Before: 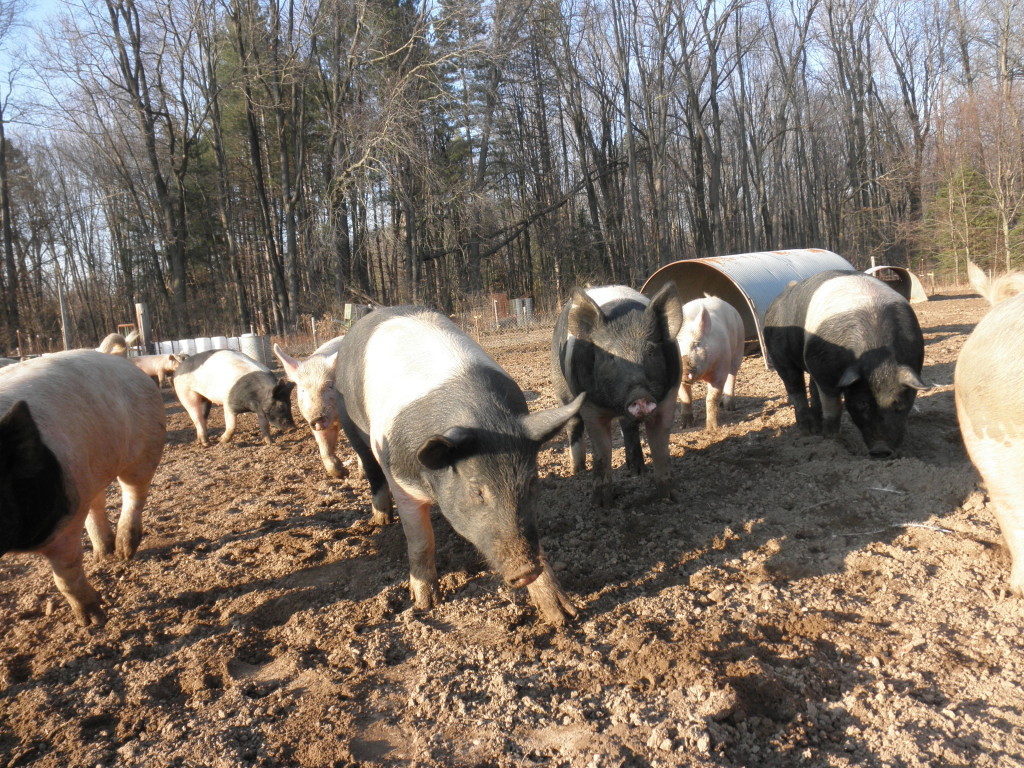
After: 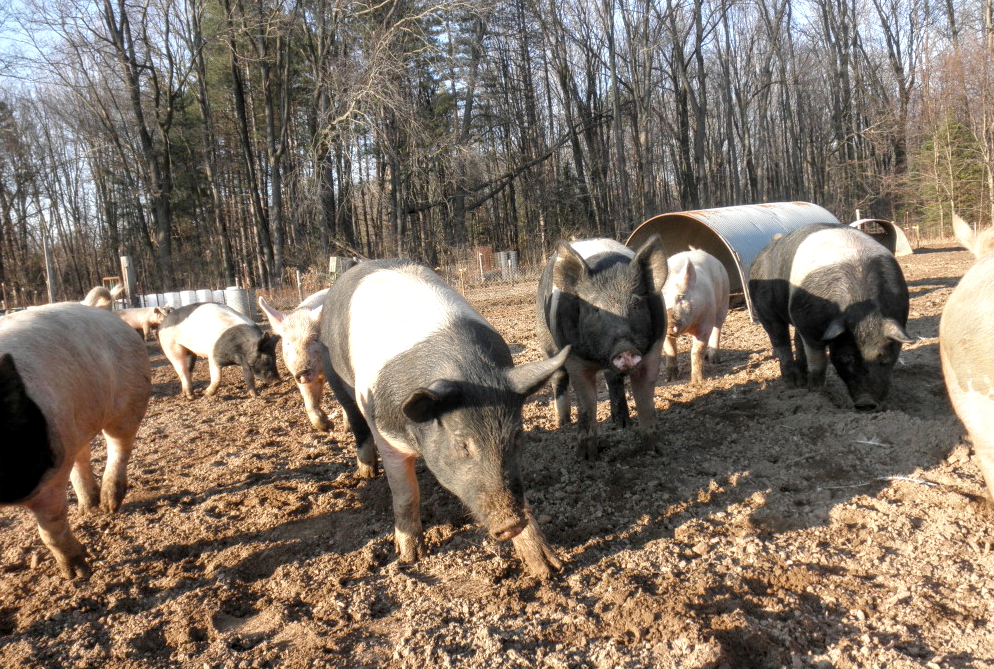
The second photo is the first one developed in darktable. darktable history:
exposure: exposure 0.127 EV, compensate highlight preservation false
local contrast: on, module defaults
crop: left 1.507%, top 6.147%, right 1.379%, bottom 6.637%
shadows and highlights: shadows 37.27, highlights -28.18, soften with gaussian
